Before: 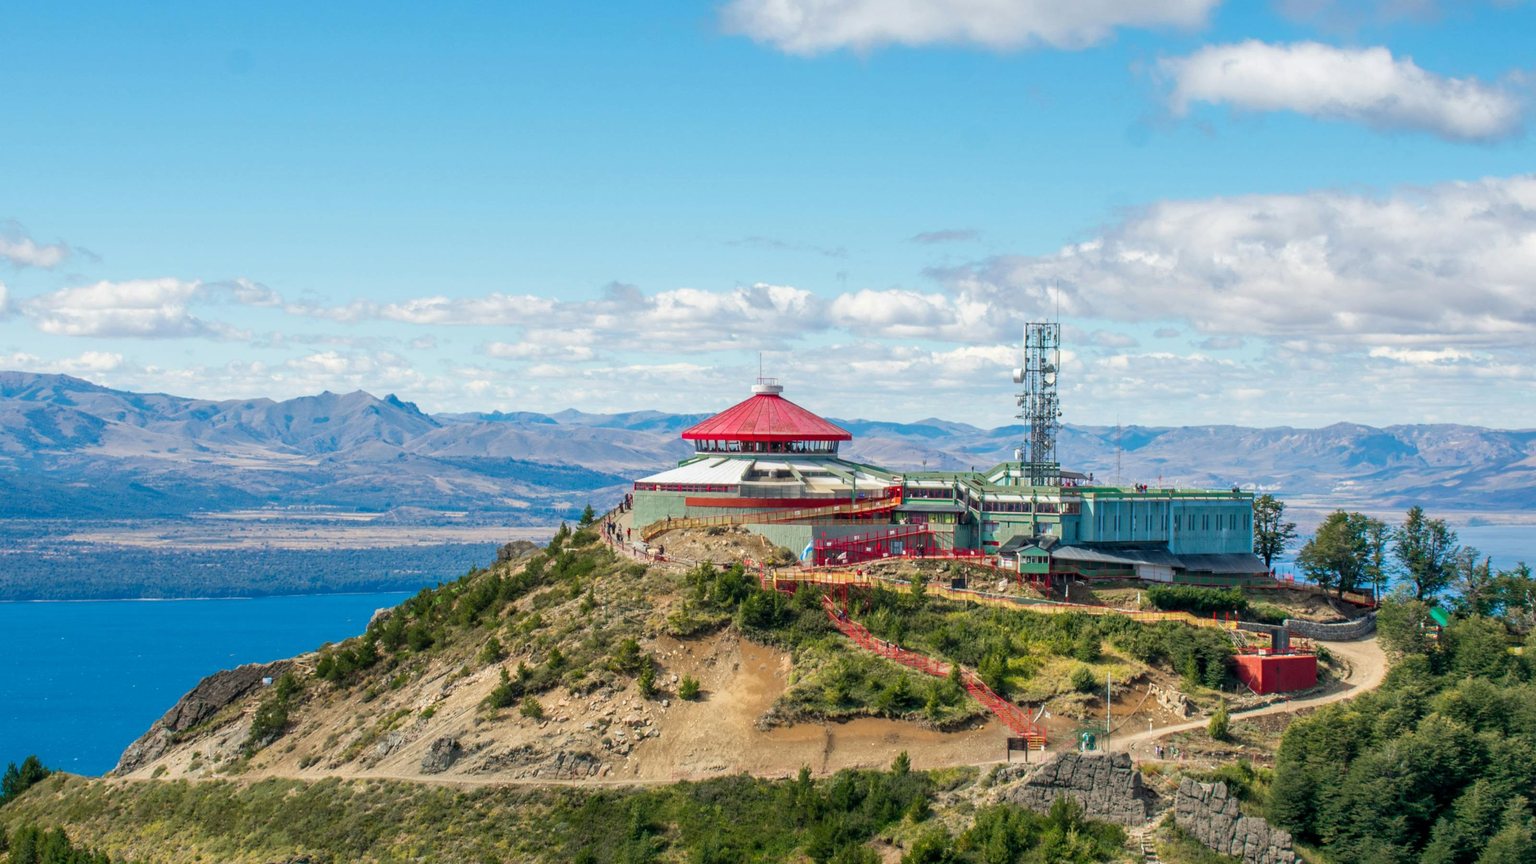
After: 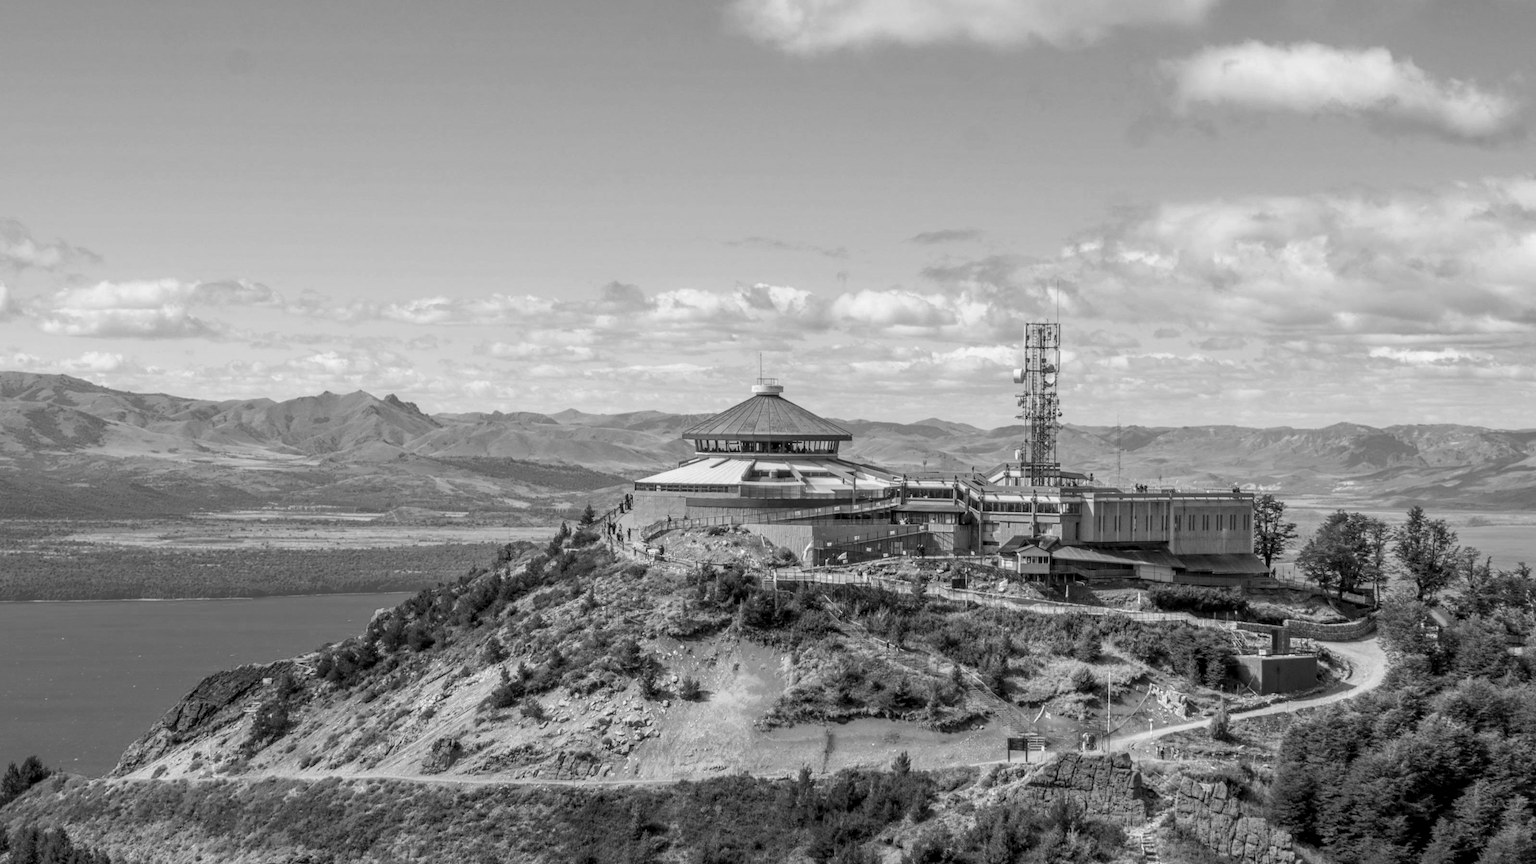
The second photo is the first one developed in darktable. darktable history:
local contrast: on, module defaults
monochrome: a 73.58, b 64.21
